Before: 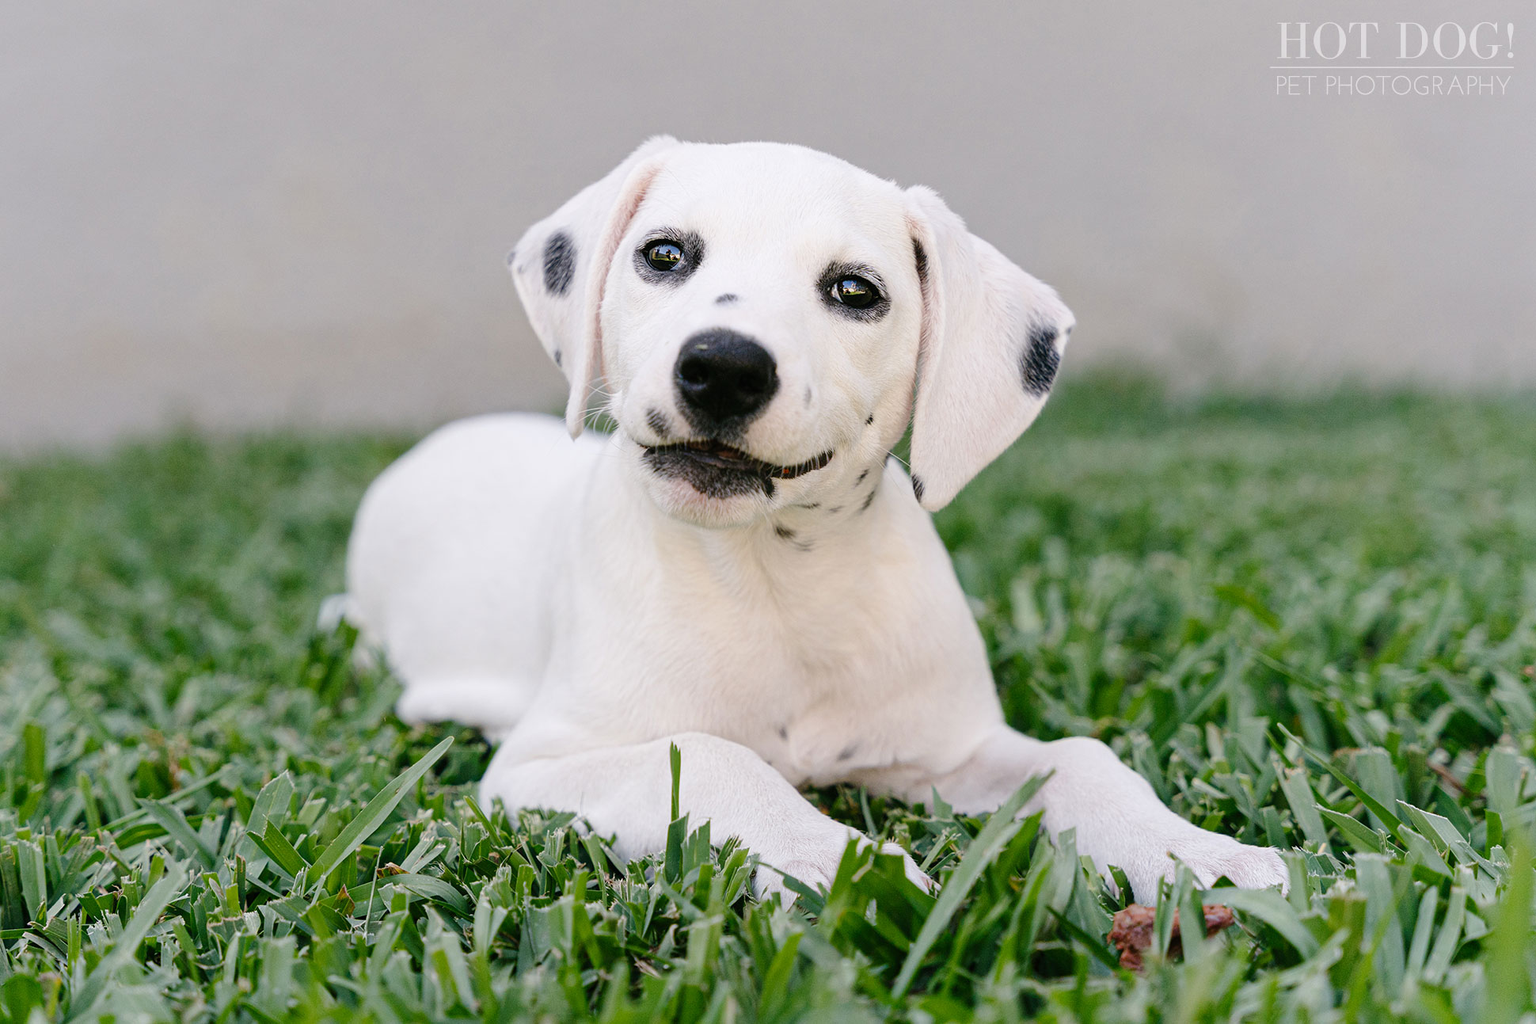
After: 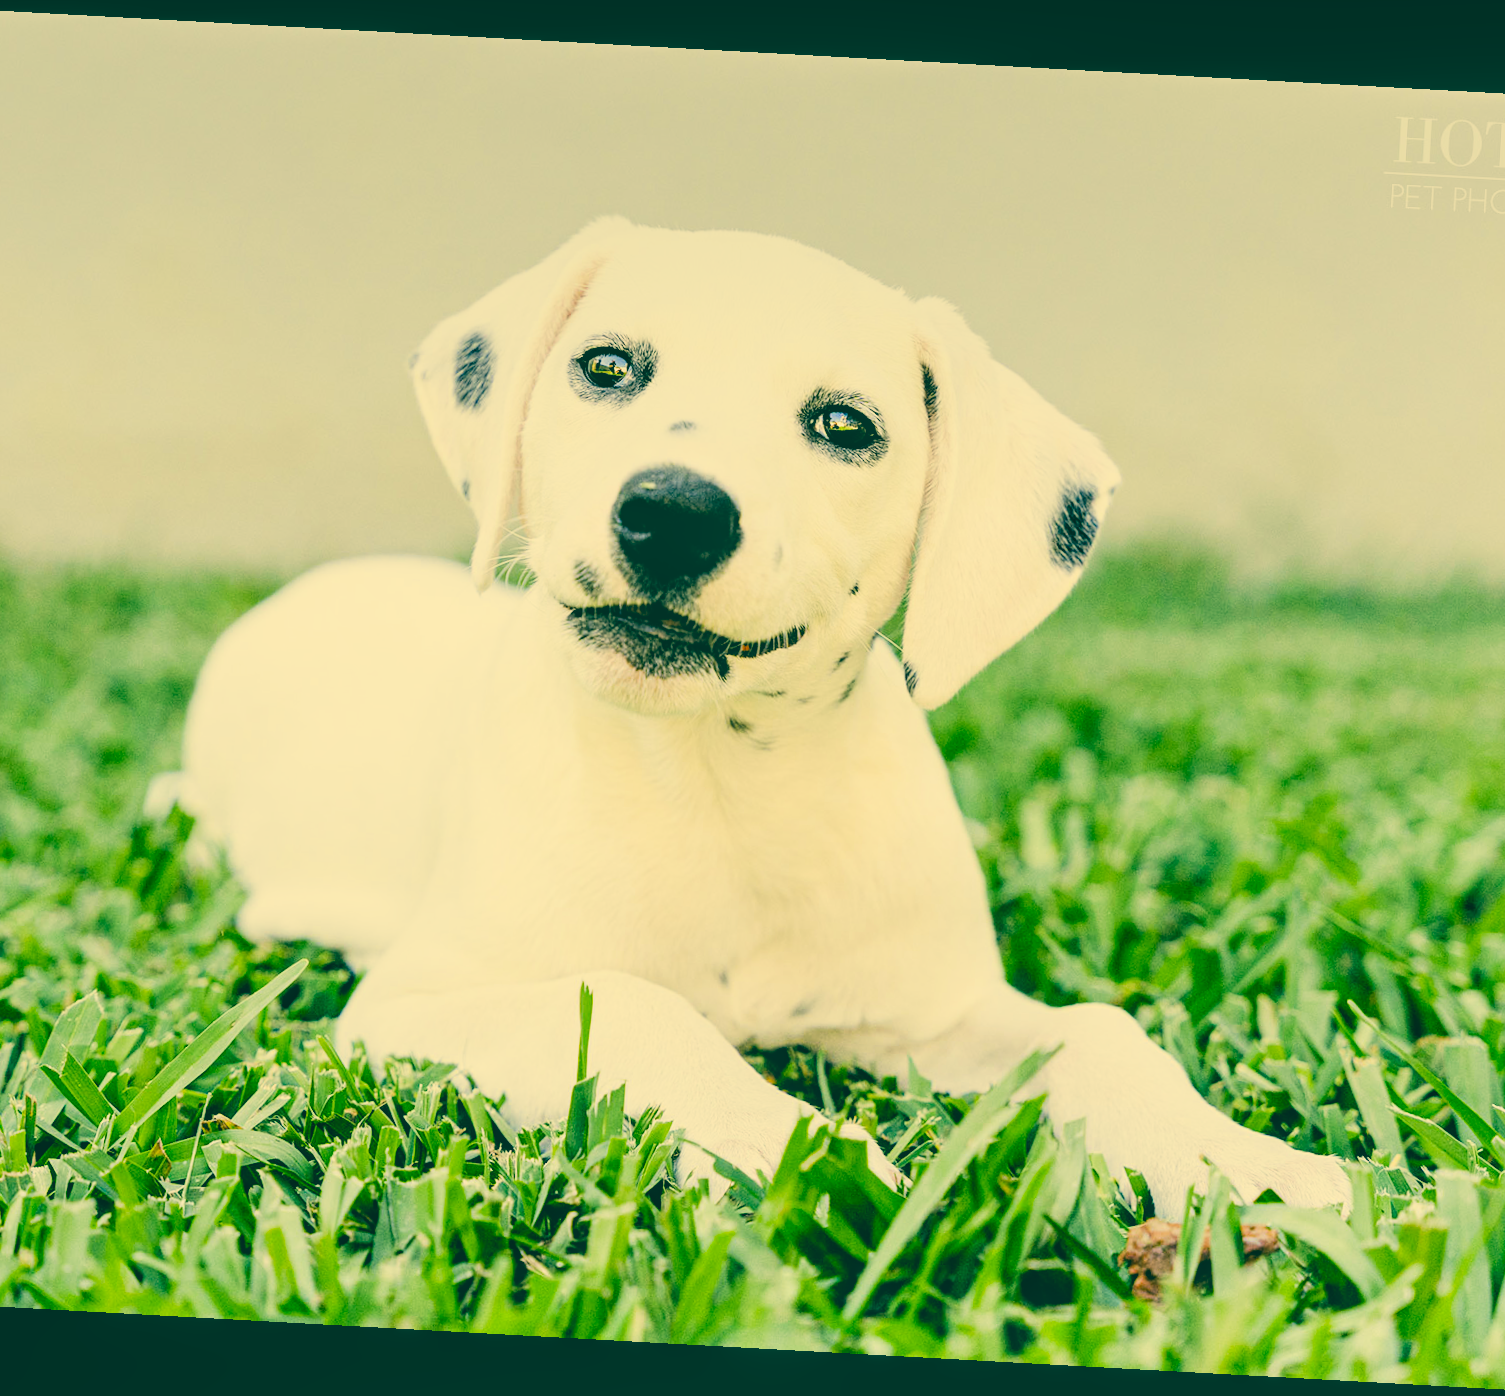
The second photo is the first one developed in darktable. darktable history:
exposure: black level correction 0, exposure 1.102 EV, compensate highlight preservation false
filmic rgb: black relative exposure -5 EV, white relative exposure 3.96 EV, hardness 2.88, contrast 1.301
local contrast: highlights 46%, shadows 4%, detail 98%
color correction: highlights a* 2.05, highlights b* 33.94, shadows a* -35.98, shadows b* -5.73
crop and rotate: angle -3.15°, left 14.179%, top 0.036%, right 10.86%, bottom 0.052%
